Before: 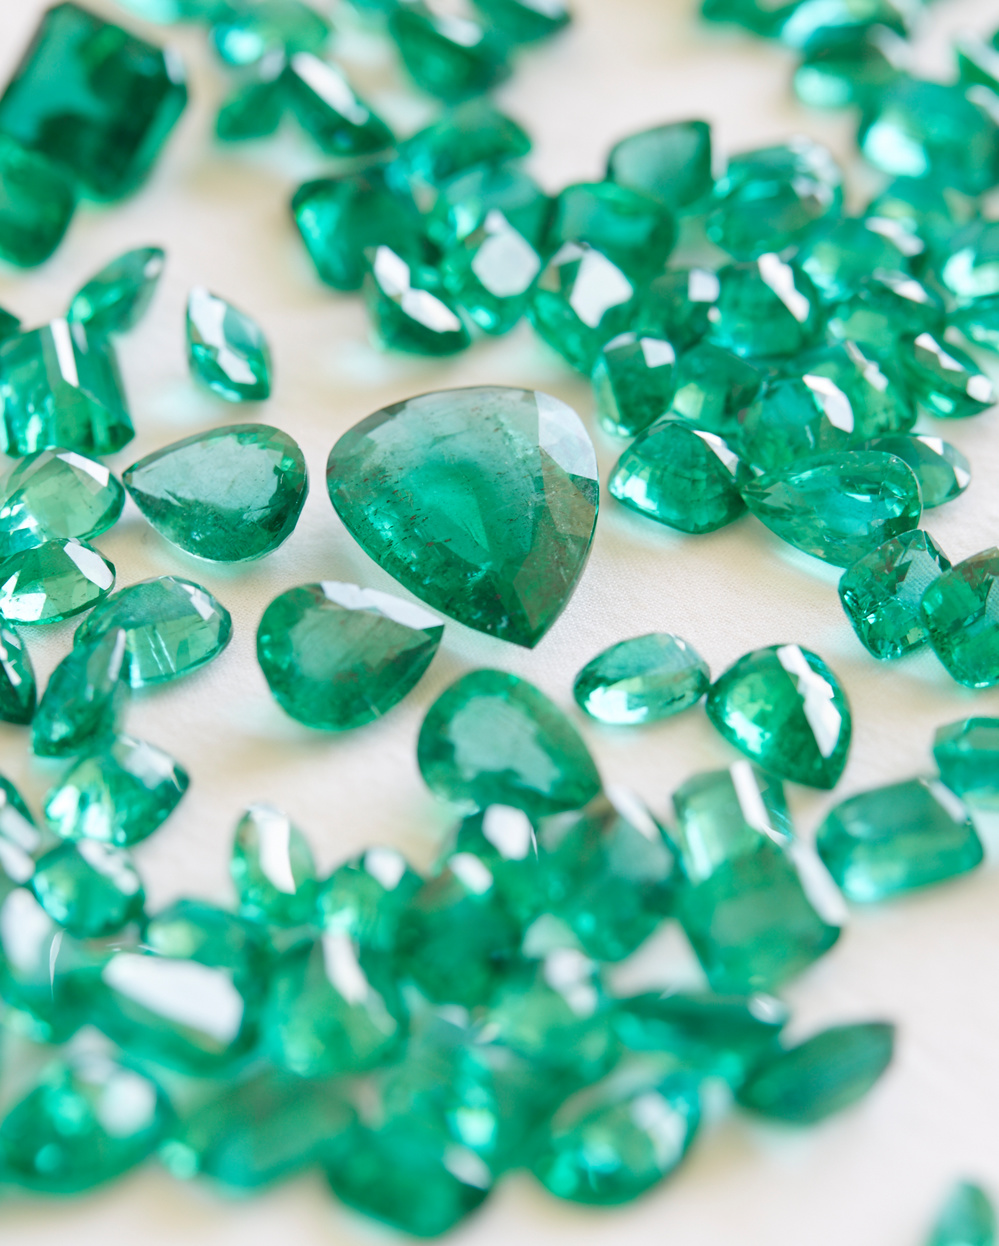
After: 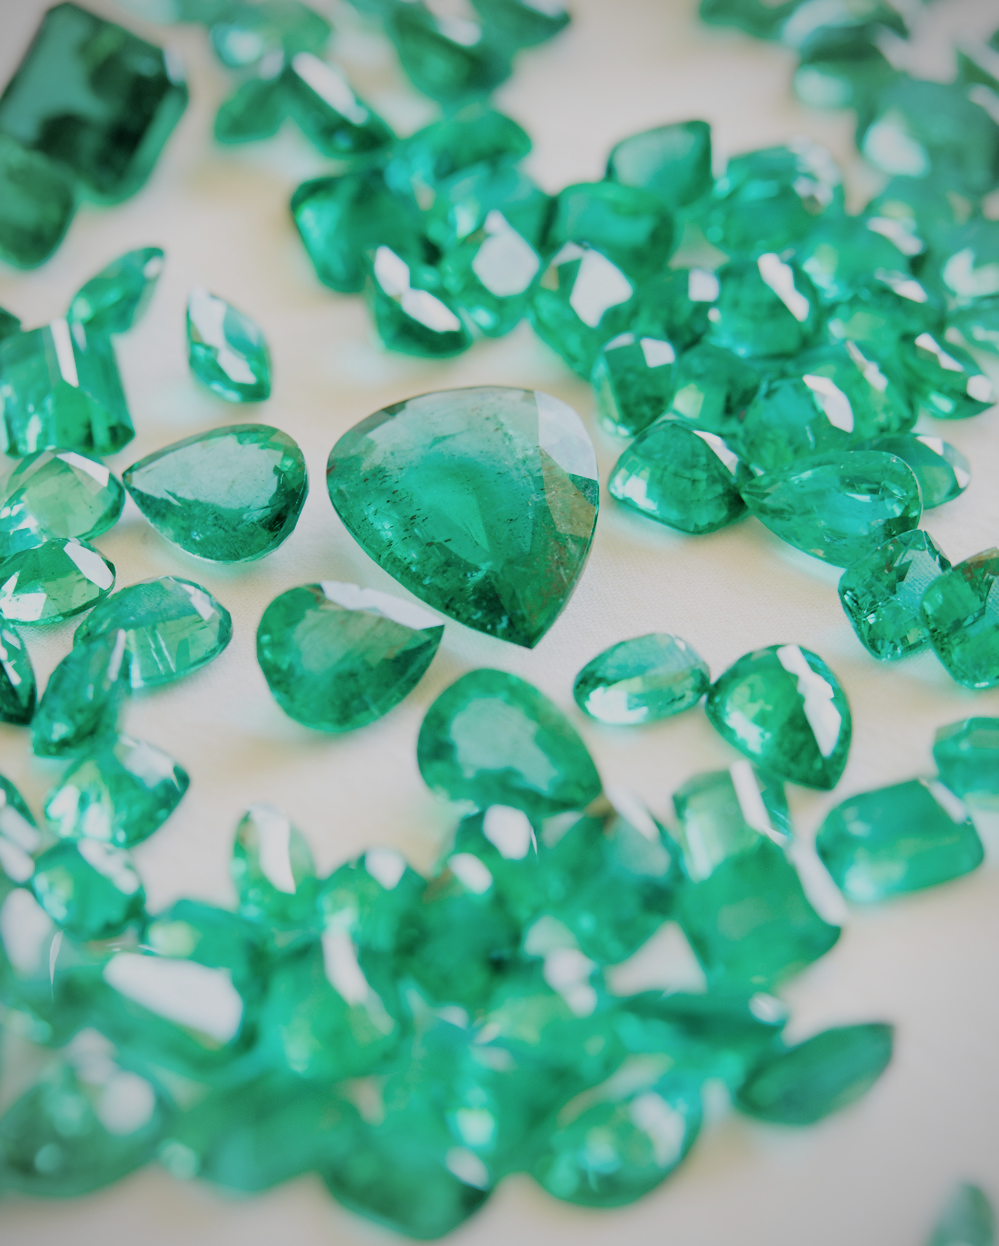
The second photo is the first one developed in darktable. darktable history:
filmic rgb: black relative exposure -4.1 EV, white relative exposure 5.13 EV, hardness 2.11, contrast 1.17
vignetting: fall-off radius 60.74%
color balance rgb: perceptual saturation grading › global saturation 20%, perceptual saturation grading › highlights -24.748%, perceptual saturation grading › shadows 49.588%, global vibrance 19.423%
contrast brightness saturation: saturation -0.051
